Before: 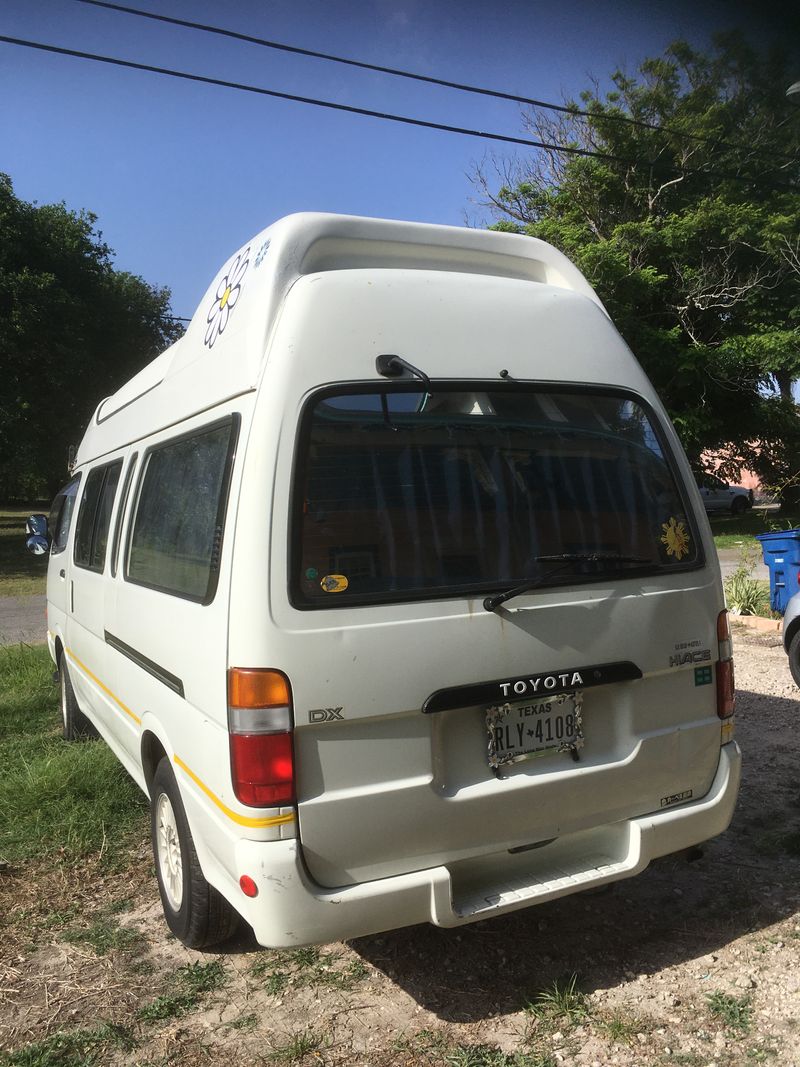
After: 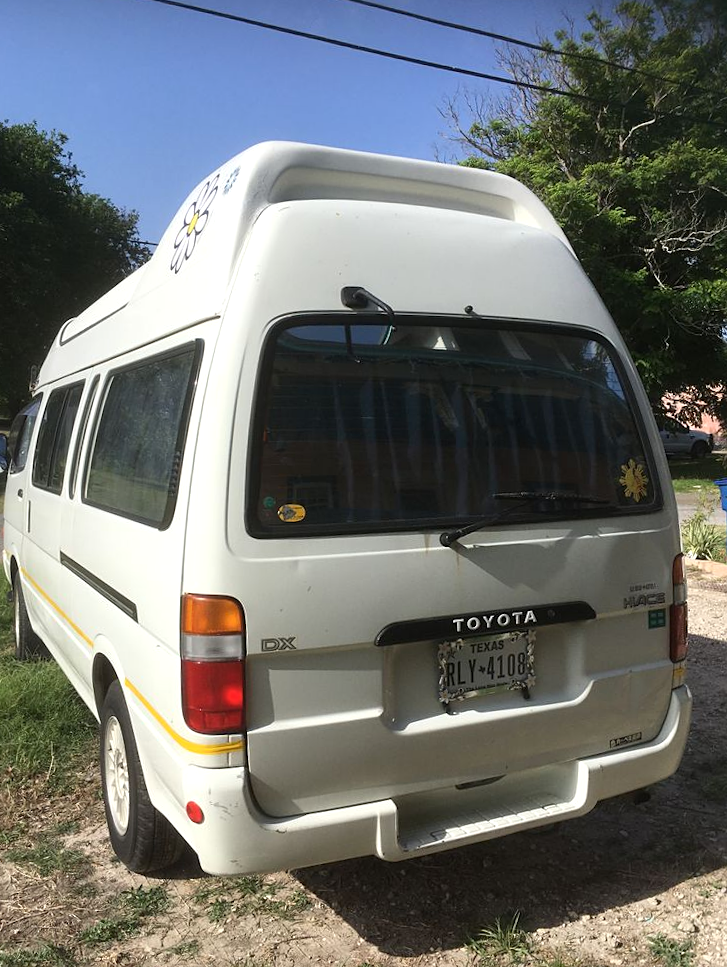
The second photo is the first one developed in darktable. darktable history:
exposure: exposure 0.131 EV, compensate exposure bias true, compensate highlight preservation false
sharpen: amount 0.203
crop and rotate: angle -2.08°, left 3.088%, top 4.304%, right 1.599%, bottom 0.66%
